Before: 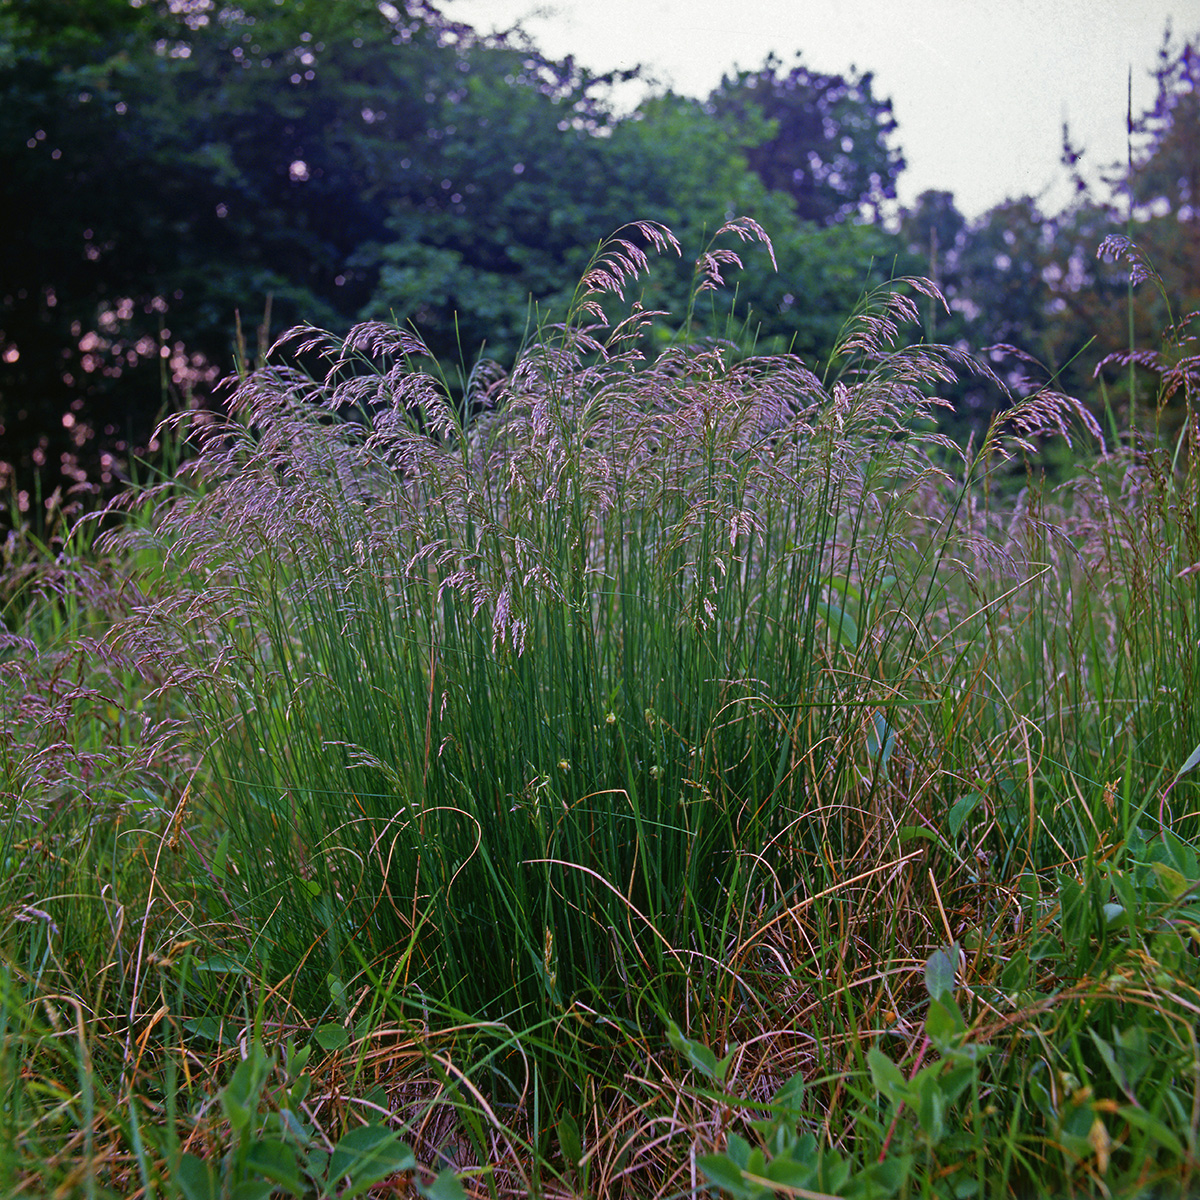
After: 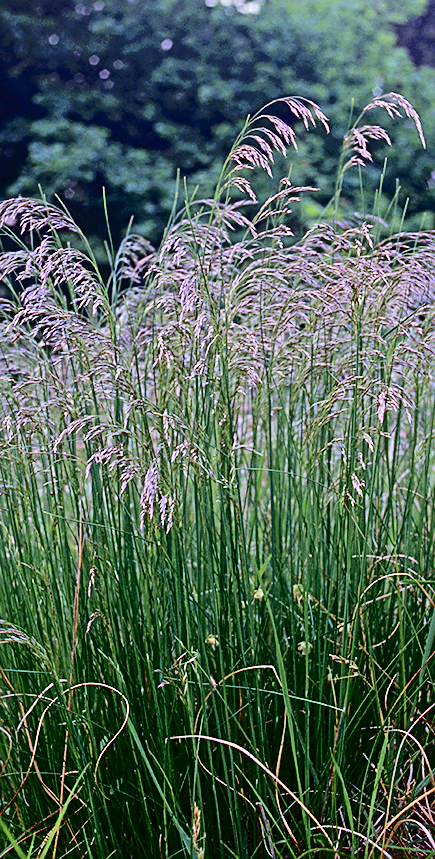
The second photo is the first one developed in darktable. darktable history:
color correction: highlights a* -0.107, highlights b* -5.37, shadows a* -0.137, shadows b* -0.082
crop and rotate: left 29.4%, top 10.388%, right 34.328%, bottom 17.952%
tone curve: curves: ch0 [(0, 0) (0.003, 0.003) (0.011, 0.009) (0.025, 0.018) (0.044, 0.027) (0.069, 0.034) (0.1, 0.043) (0.136, 0.056) (0.177, 0.084) (0.224, 0.138) (0.277, 0.203) (0.335, 0.329) (0.399, 0.451) (0.468, 0.572) (0.543, 0.671) (0.623, 0.754) (0.709, 0.821) (0.801, 0.88) (0.898, 0.938) (1, 1)], color space Lab, independent channels, preserve colors none
sharpen: on, module defaults
